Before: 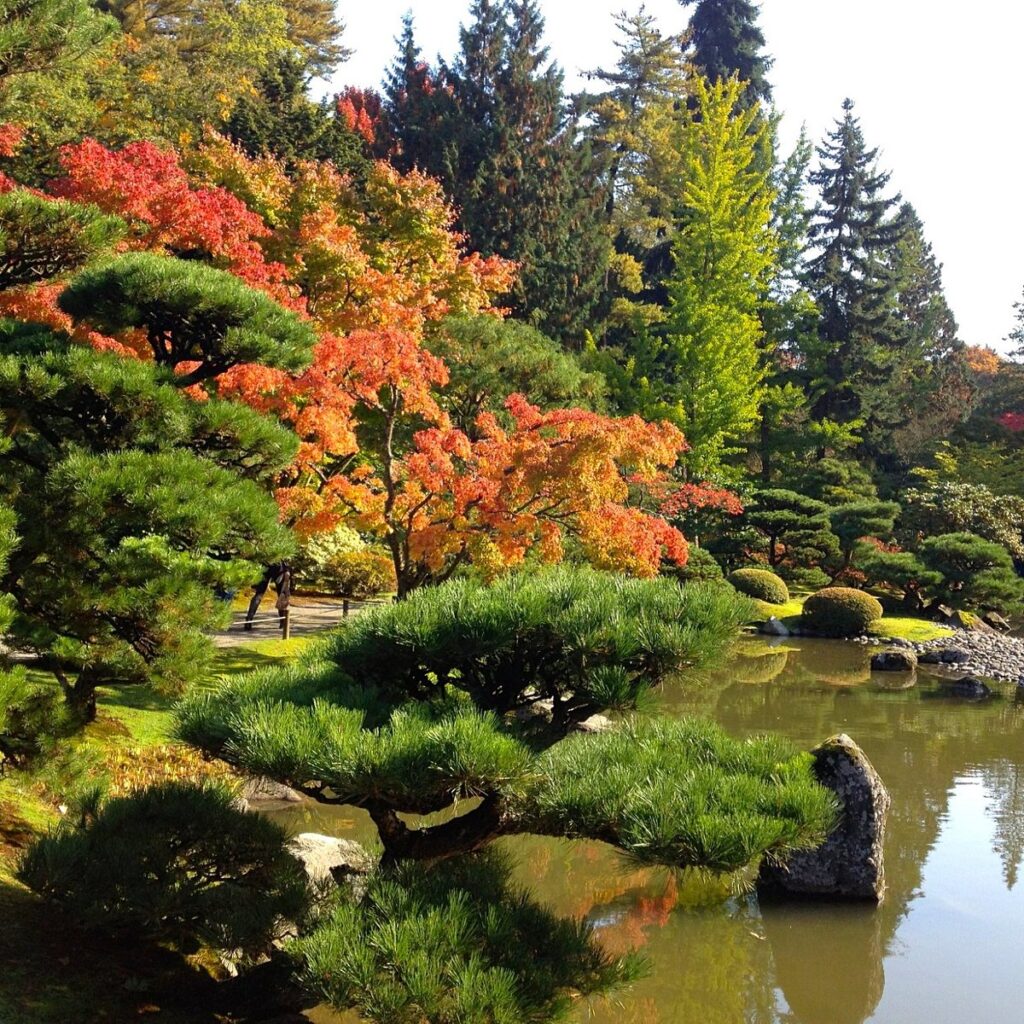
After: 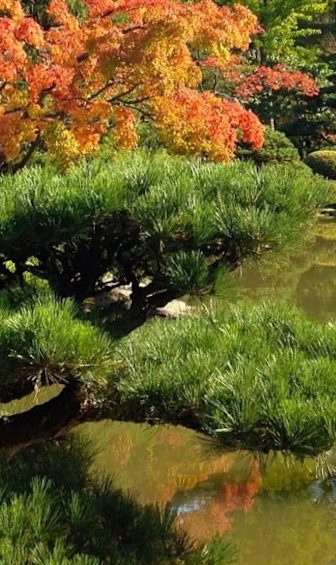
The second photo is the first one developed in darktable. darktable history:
crop: left 40.878%, top 39.176%, right 25.993%, bottom 3.081%
rotate and perspective: rotation -1.32°, lens shift (horizontal) -0.031, crop left 0.015, crop right 0.985, crop top 0.047, crop bottom 0.982
